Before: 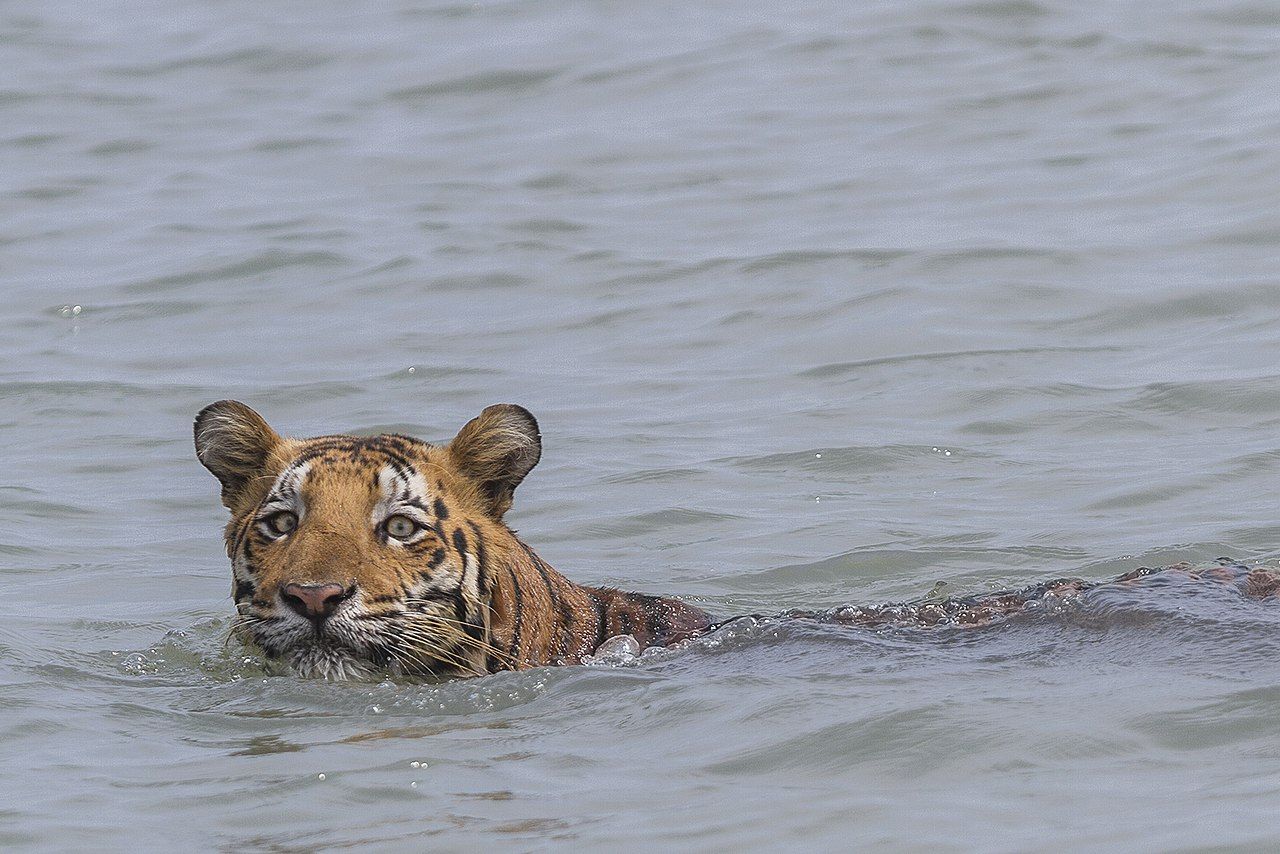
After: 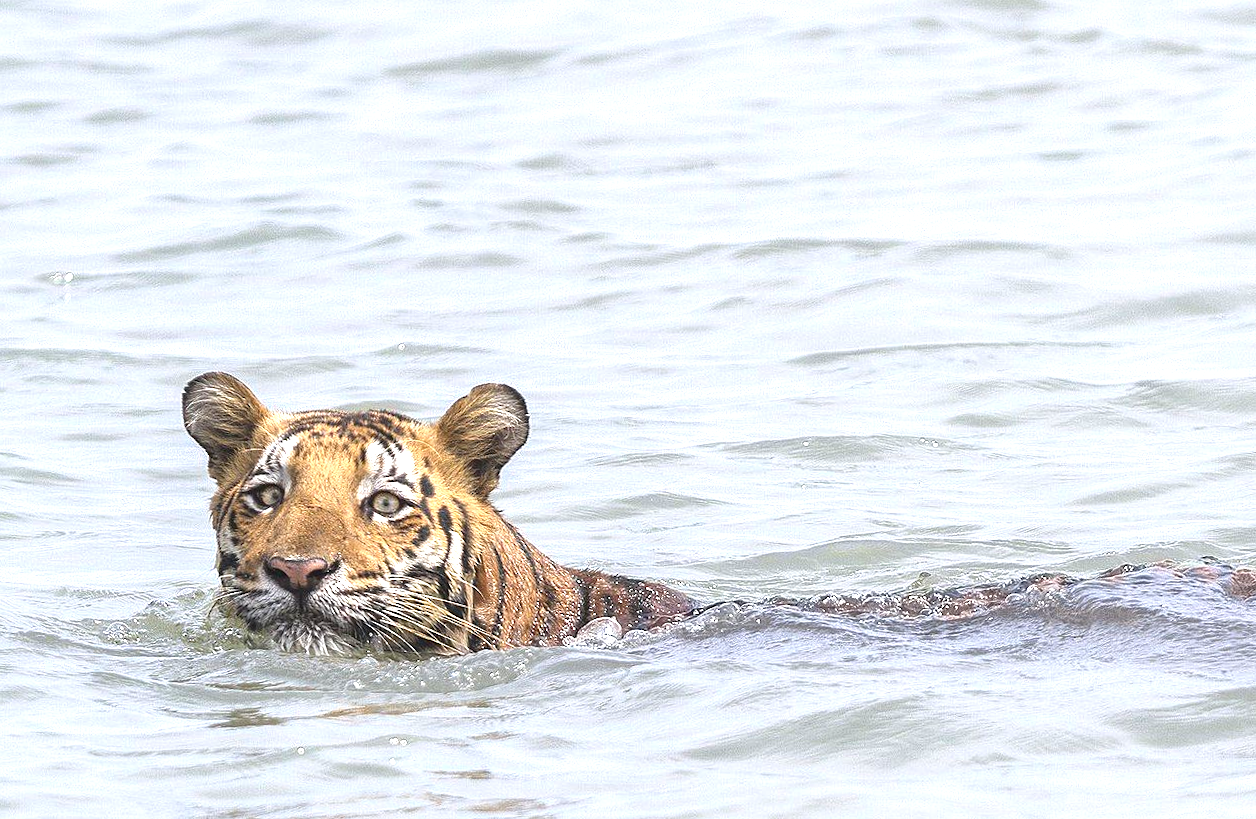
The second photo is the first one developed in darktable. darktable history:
local contrast: mode bilateral grid, contrast 25, coarseness 50, detail 123%, midtone range 0.2
exposure: black level correction 0, exposure 1.3 EV, compensate exposure bias true, compensate highlight preservation false
rotate and perspective: rotation 1.57°, crop left 0.018, crop right 0.982, crop top 0.039, crop bottom 0.961
